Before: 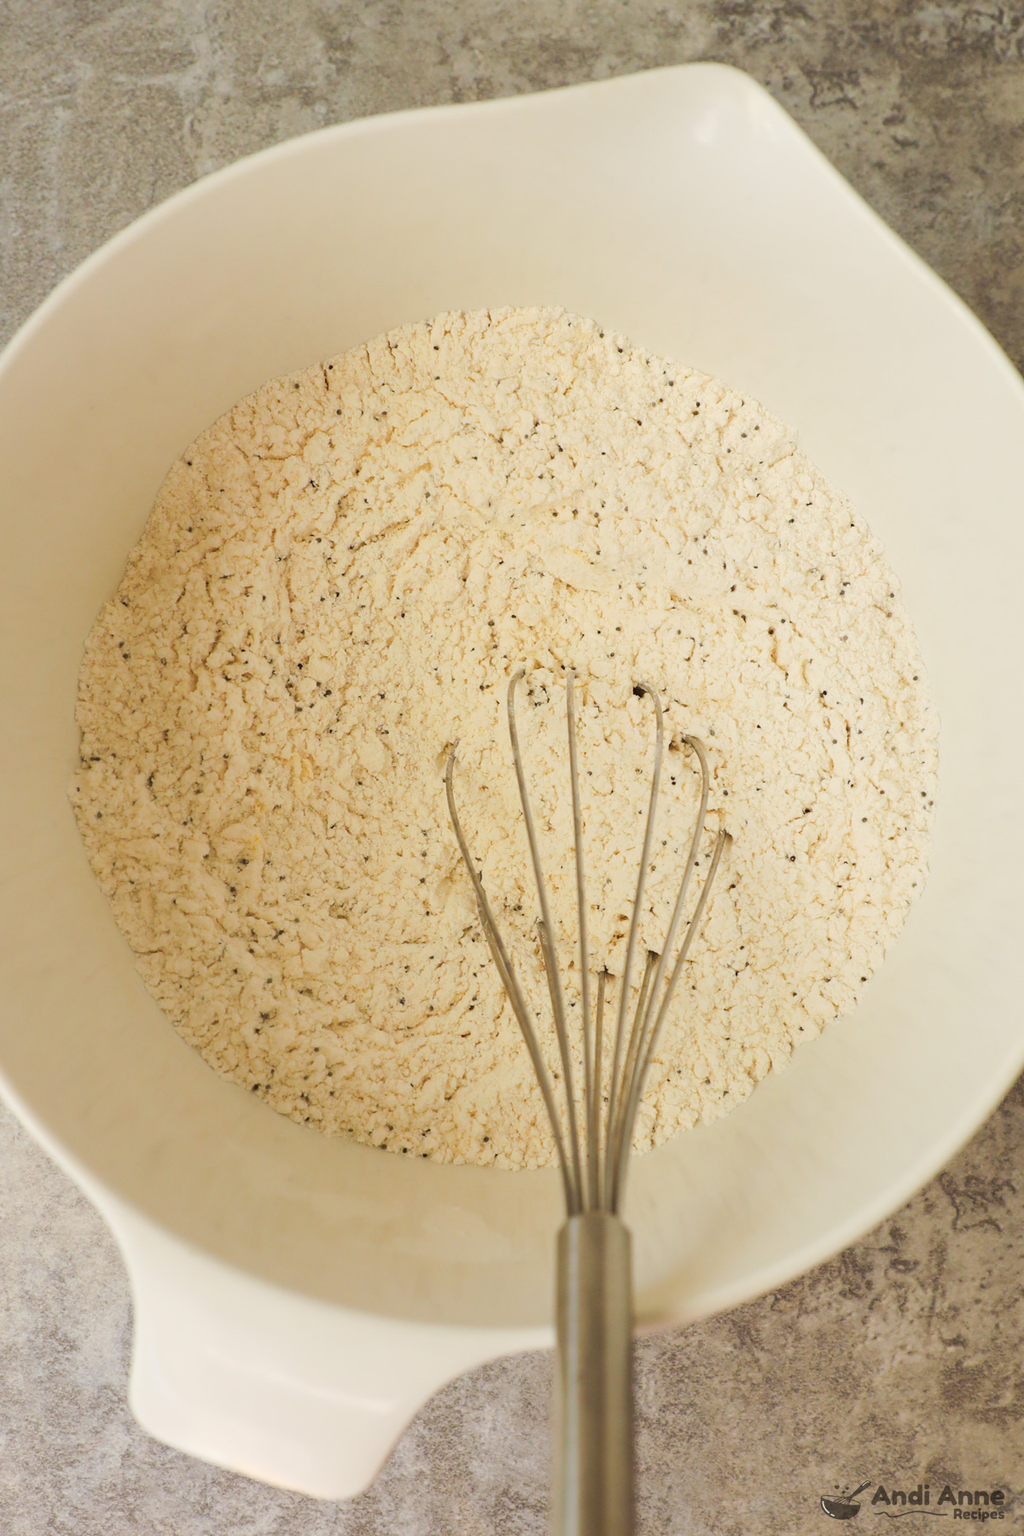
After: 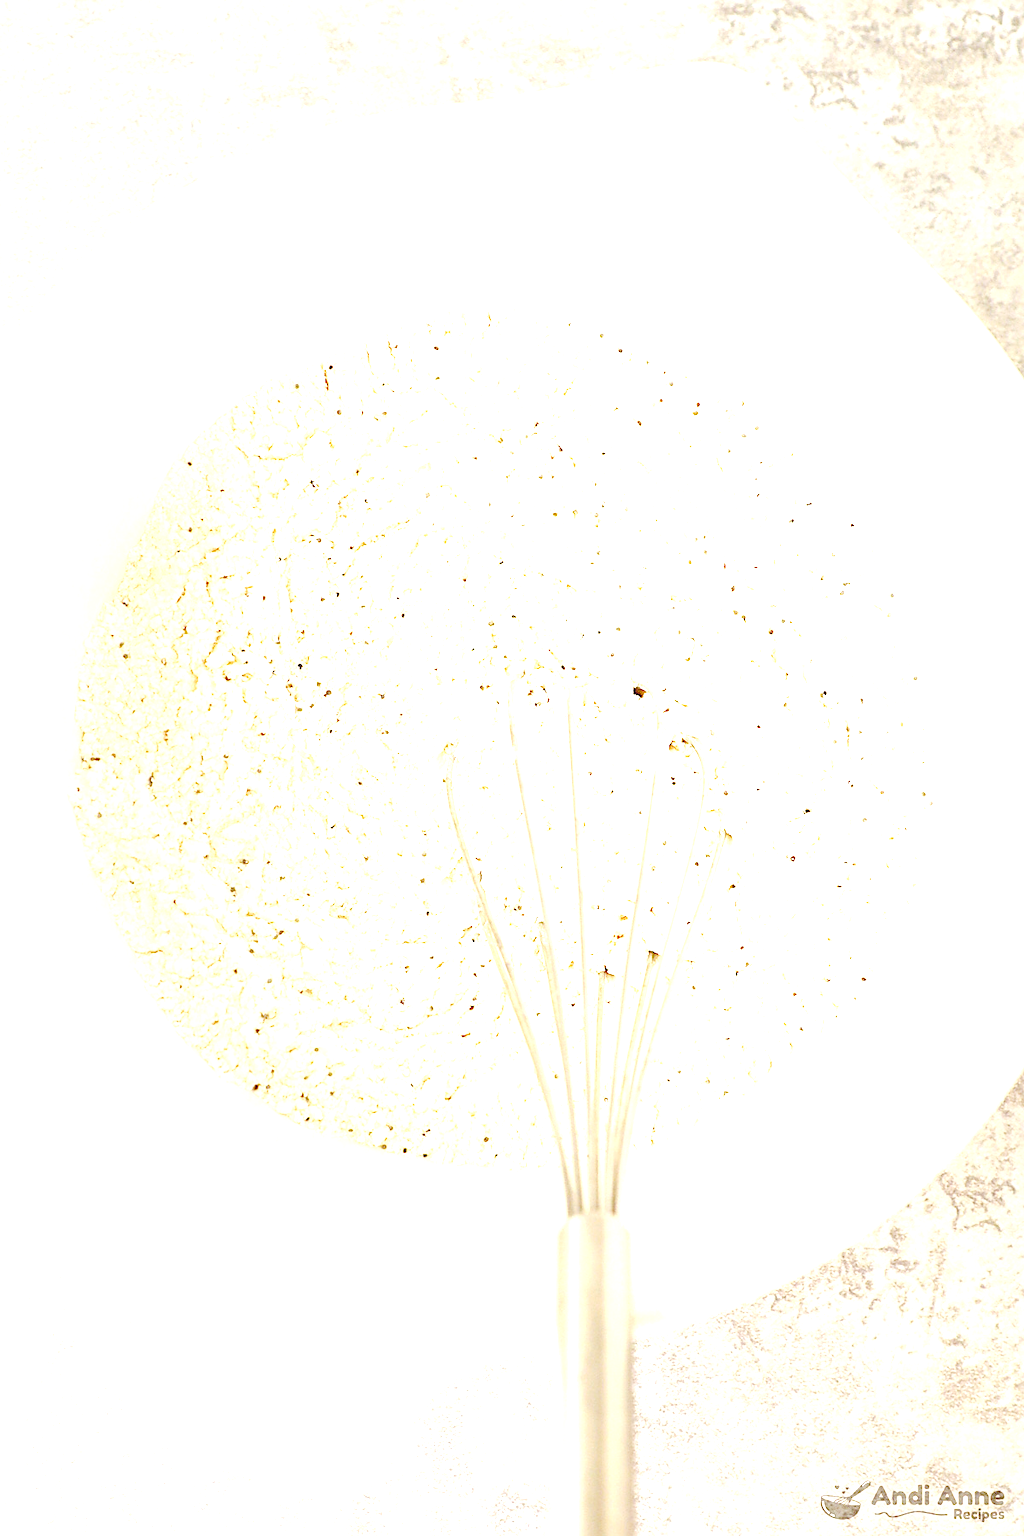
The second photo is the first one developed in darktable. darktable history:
exposure: black level correction 0.001, exposure 2.607 EV, compensate exposure bias true, compensate highlight preservation false
base curve: curves: ch0 [(0, 0) (0.036, 0.01) (0.123, 0.254) (0.258, 0.504) (0.507, 0.748) (1, 1)], preserve colors none
local contrast: highlights 40%, shadows 60%, detail 136%, midtone range 0.514
sharpen: on, module defaults
